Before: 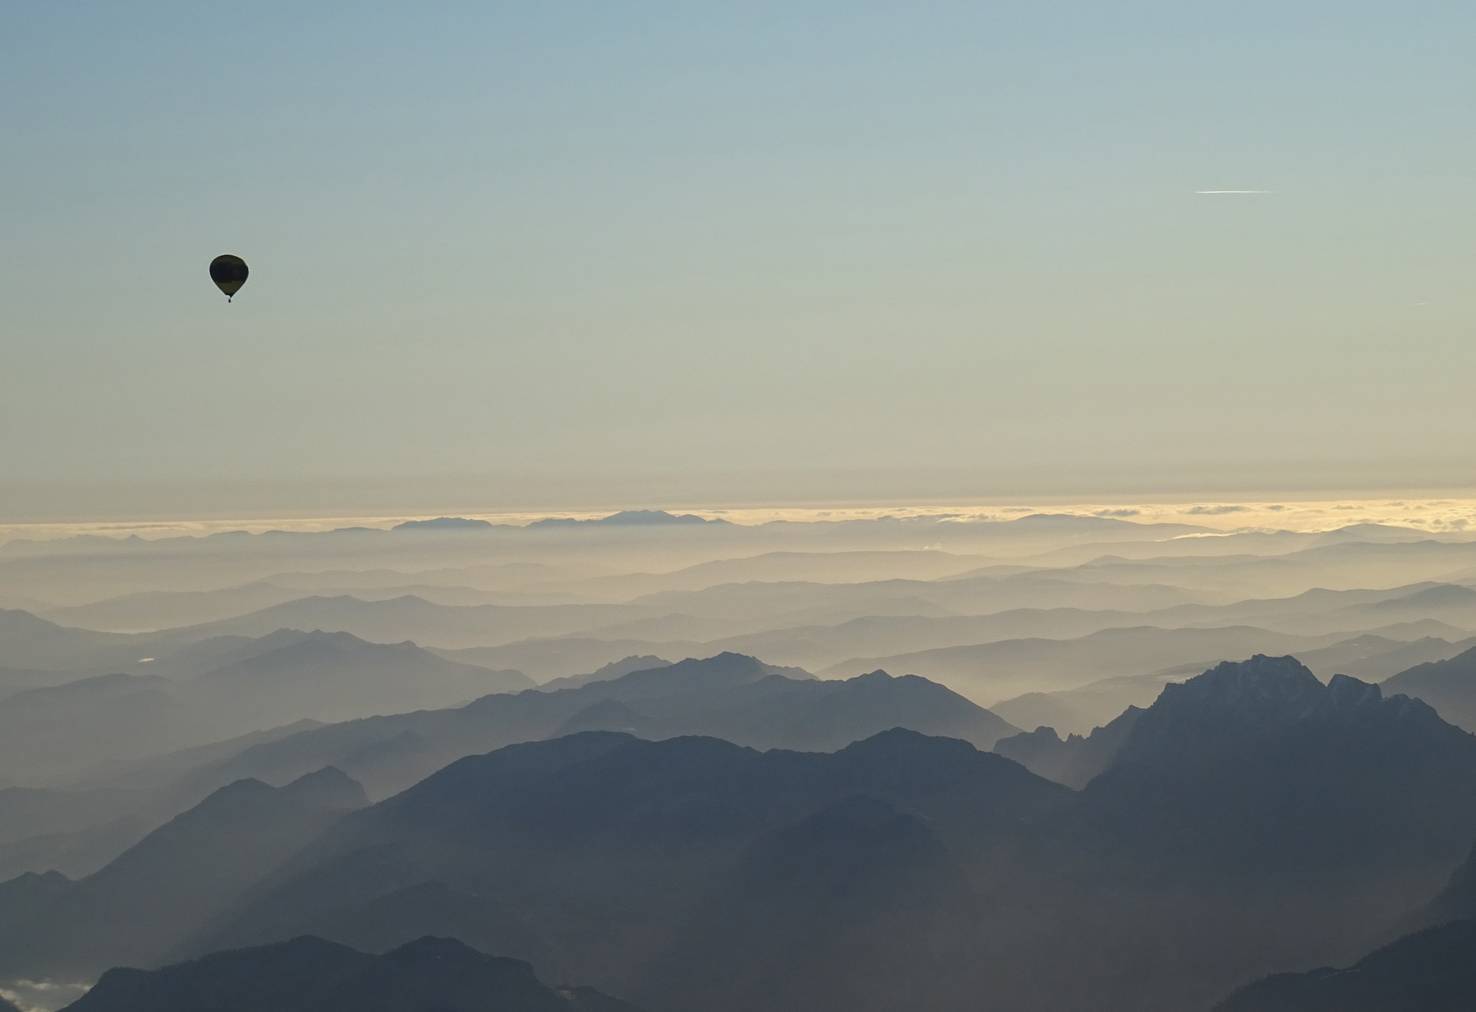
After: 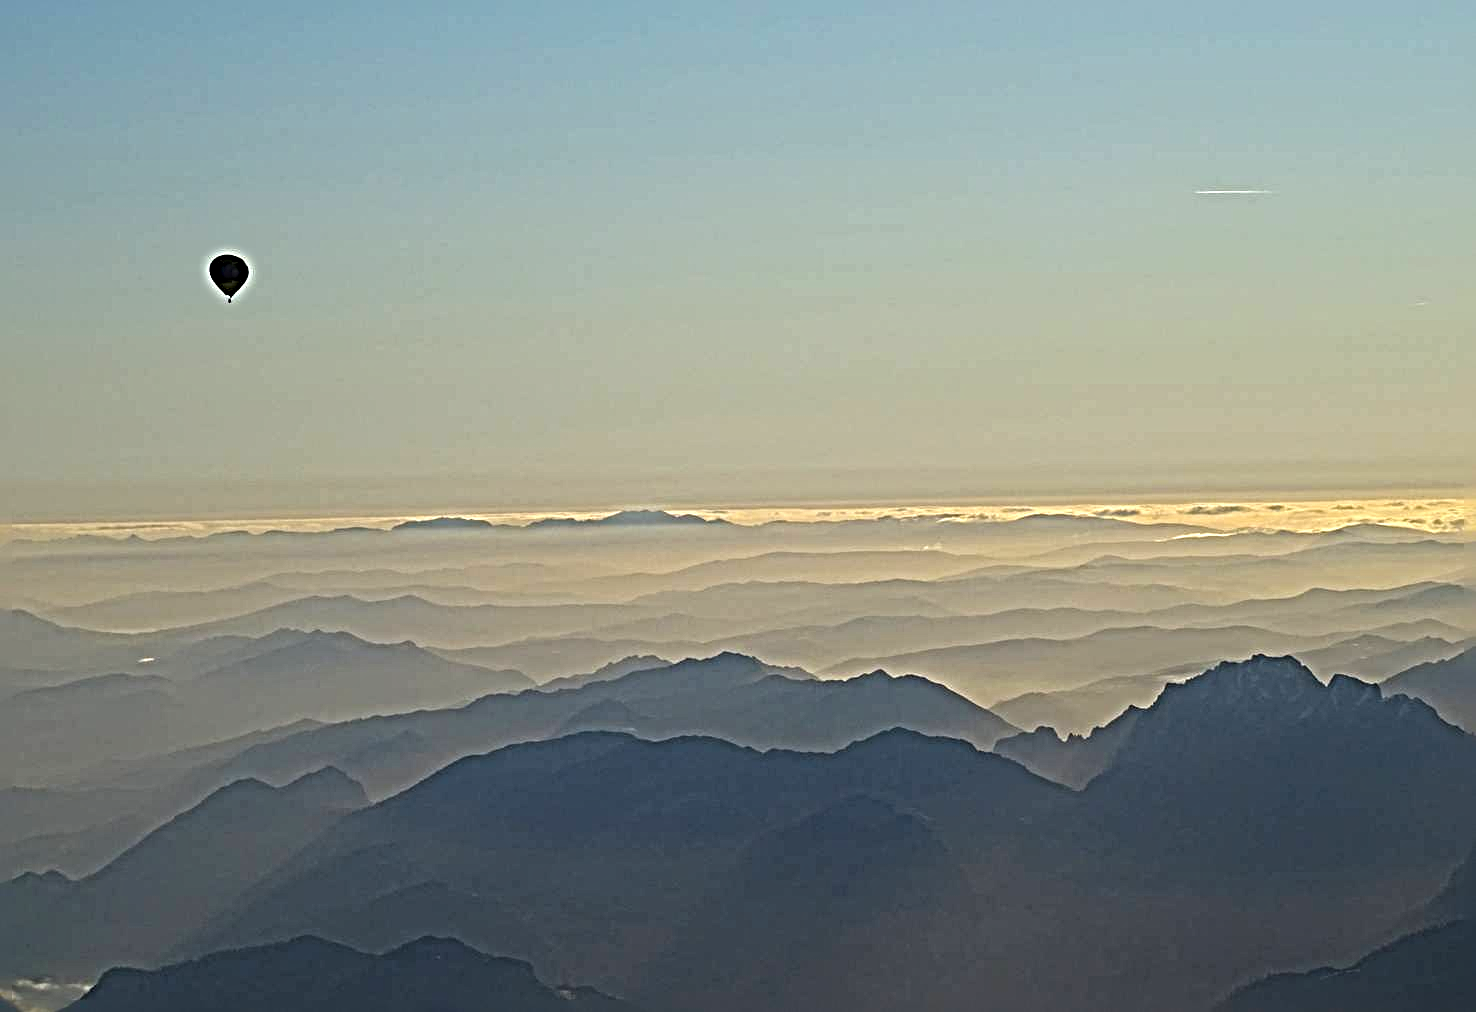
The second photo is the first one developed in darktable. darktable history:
color balance rgb: power › hue 170.82°, perceptual saturation grading › global saturation 29.927%, global vibrance 20%
sharpen: radius 6.253, amount 1.787, threshold 0.089
